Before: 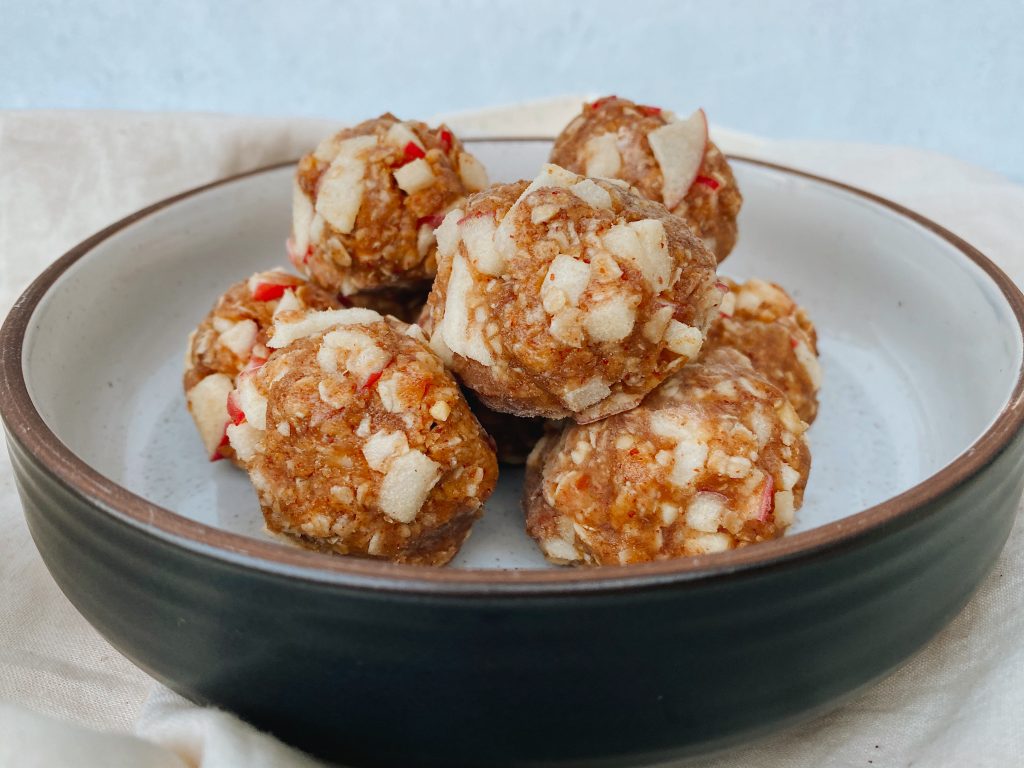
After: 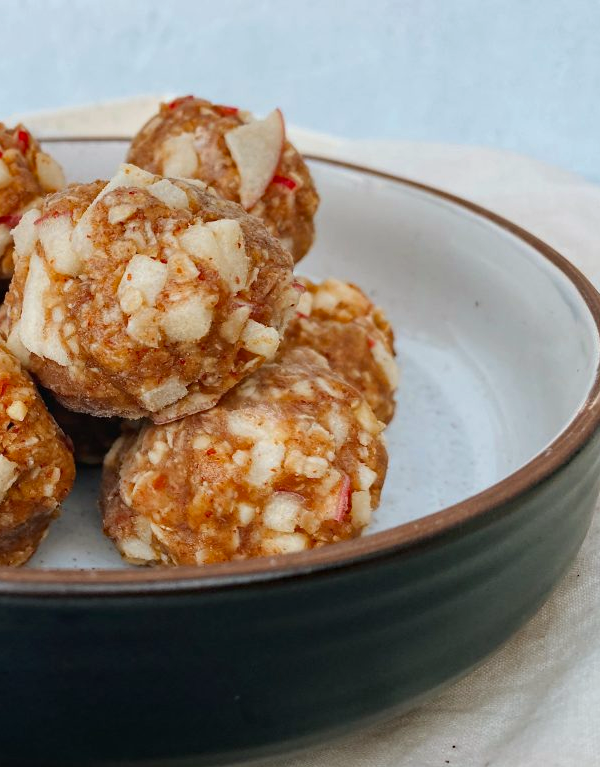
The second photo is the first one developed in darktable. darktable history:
crop: left 41.402%
exposure: compensate highlight preservation false
haze removal: compatibility mode true, adaptive false
